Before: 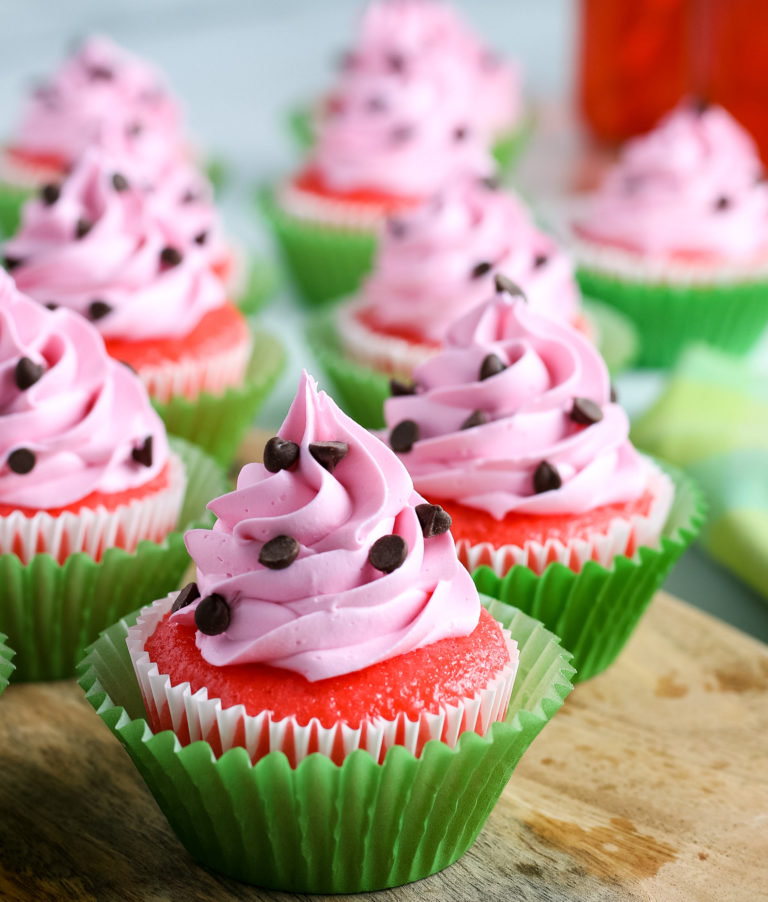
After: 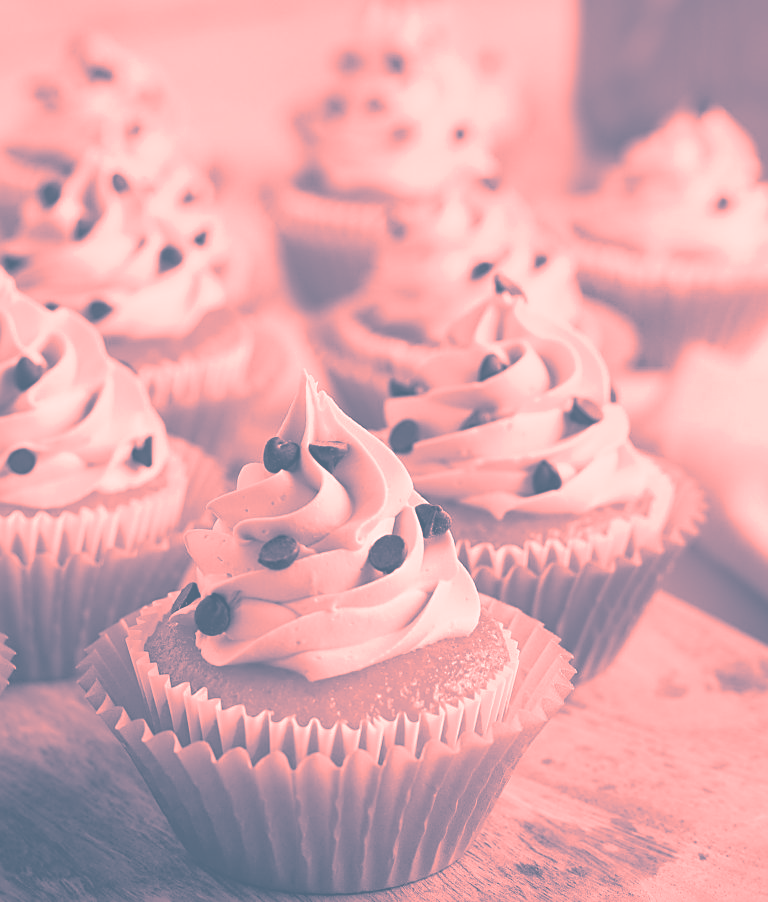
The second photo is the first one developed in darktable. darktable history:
contrast brightness saturation: contrast 0.05
split-toning: shadows › hue 212.4°, balance -70
base curve: preserve colors none
tone equalizer: -8 EV -0.001 EV, -7 EV 0.001 EV, -6 EV -0.002 EV, -5 EV -0.003 EV, -4 EV -0.062 EV, -3 EV -0.222 EV, -2 EV -0.267 EV, -1 EV 0.105 EV, +0 EV 0.303 EV
shadows and highlights: shadows 12, white point adjustment 1.2, soften with gaussian
colorize: saturation 51%, source mix 50.67%, lightness 50.67%
sharpen: on, module defaults
white balance: red 0.978, blue 0.999
